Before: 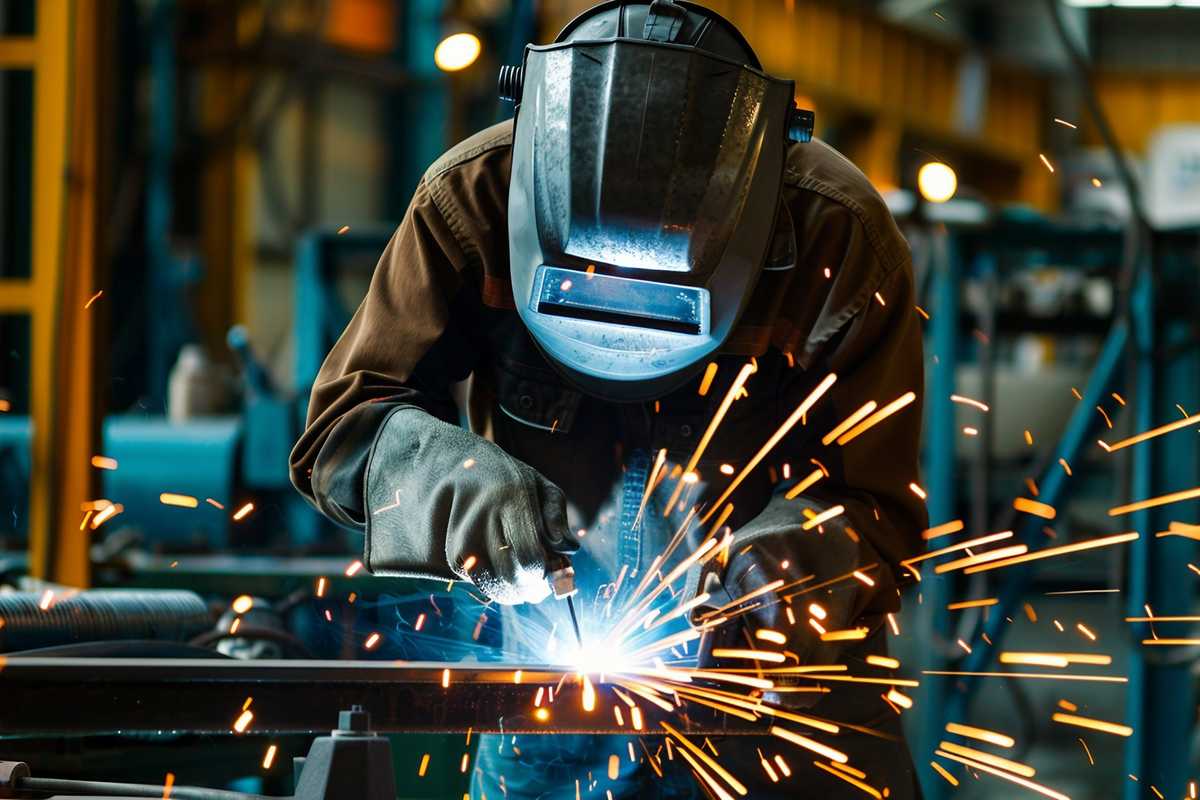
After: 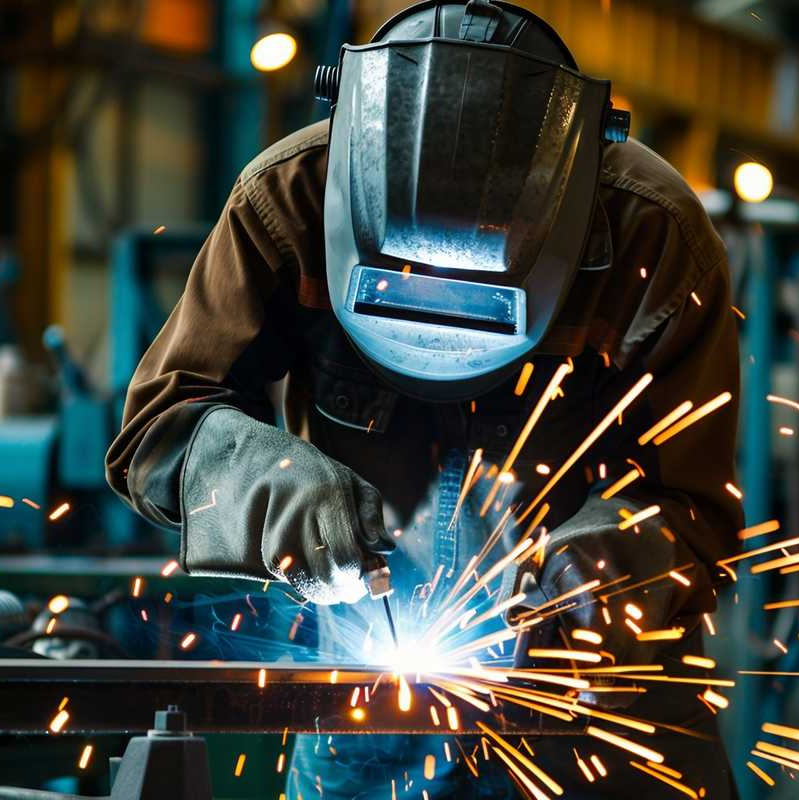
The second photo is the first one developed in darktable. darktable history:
crop and rotate: left 15.348%, right 18.032%
